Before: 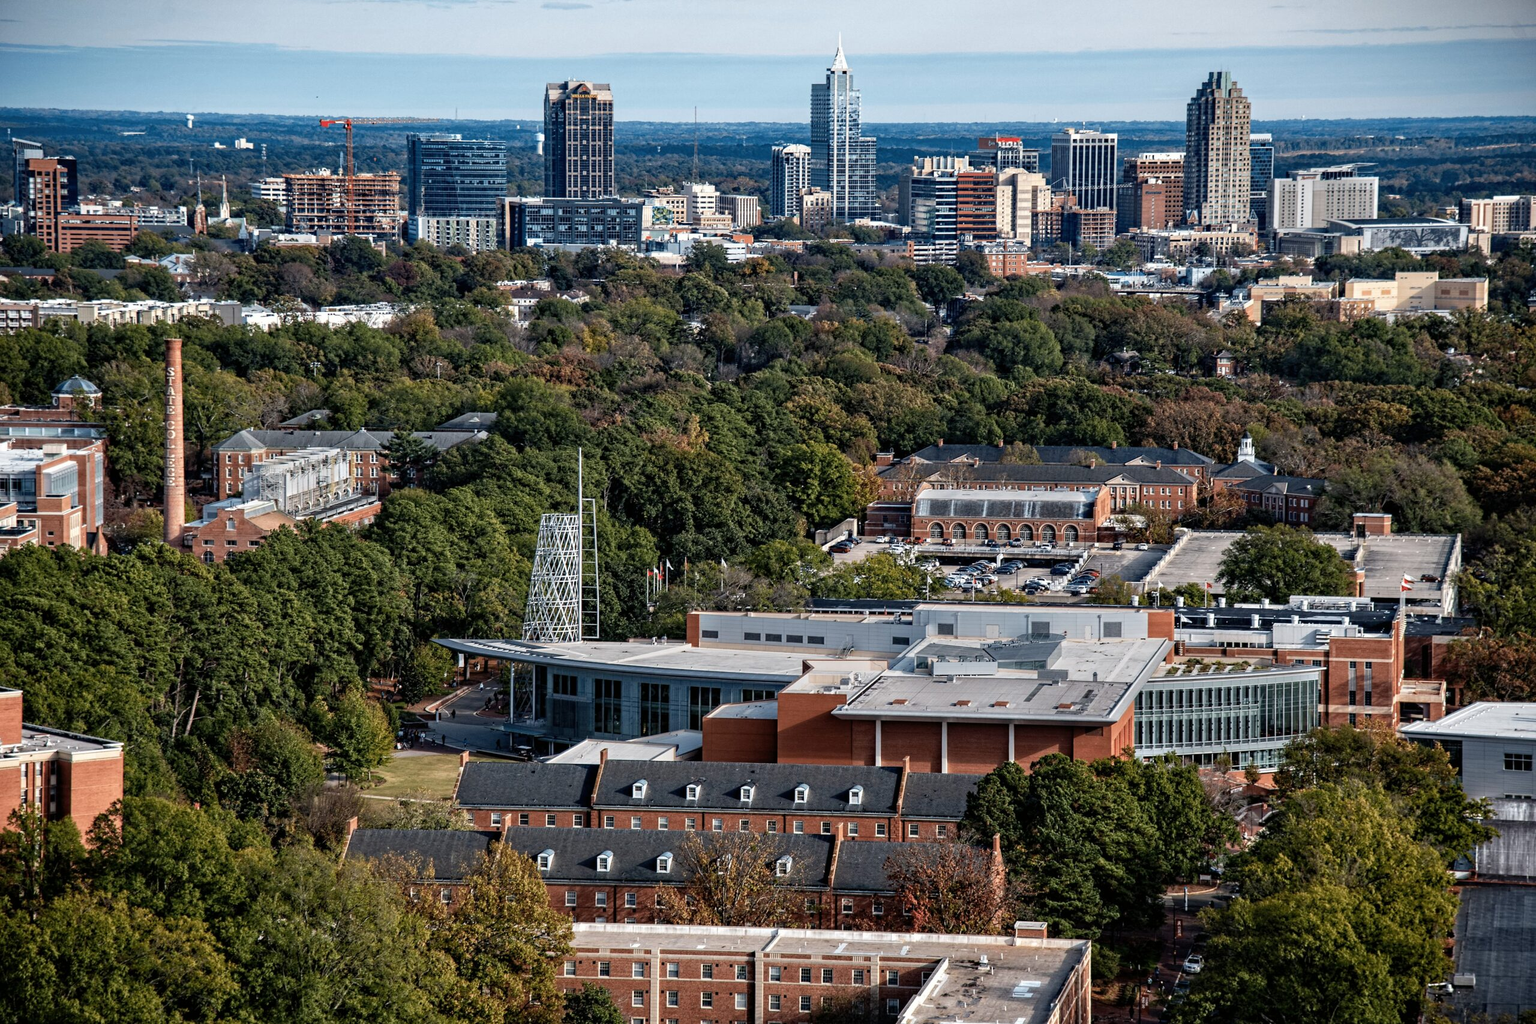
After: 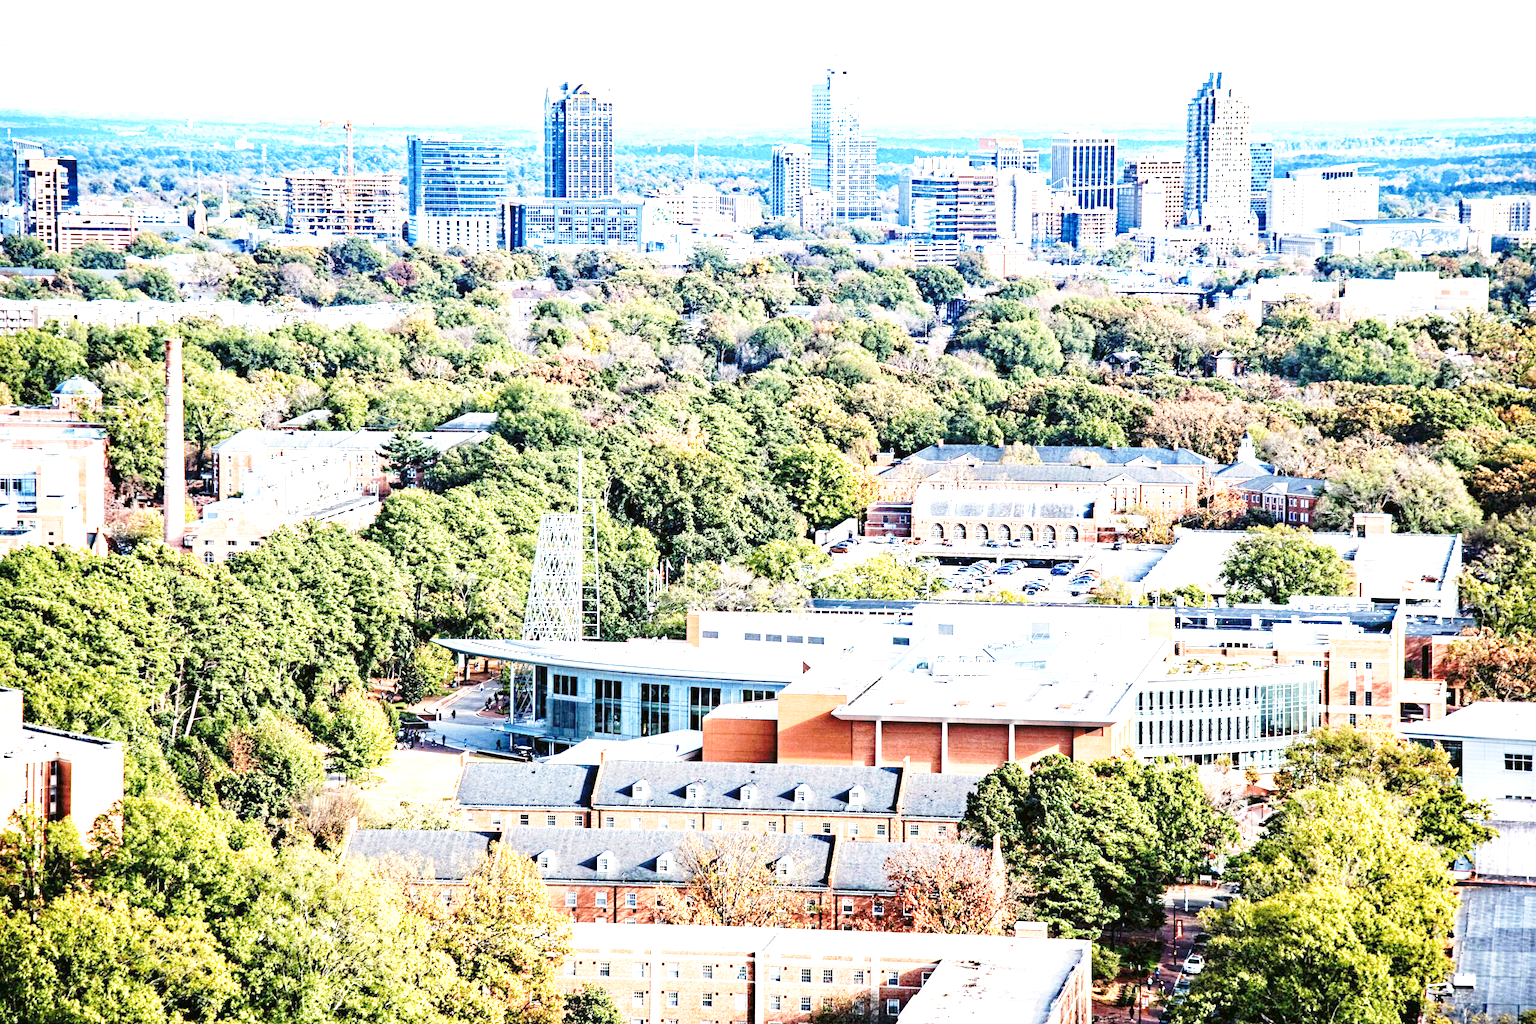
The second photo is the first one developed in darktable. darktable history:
base curve: curves: ch0 [(0, 0) (0.028, 0.03) (0.121, 0.232) (0.46, 0.748) (0.859, 0.968) (1, 1)], preserve colors none
exposure: exposure 3 EV, compensate highlight preservation false
local contrast: mode bilateral grid, contrast 100, coarseness 100, detail 91%, midtone range 0.2
